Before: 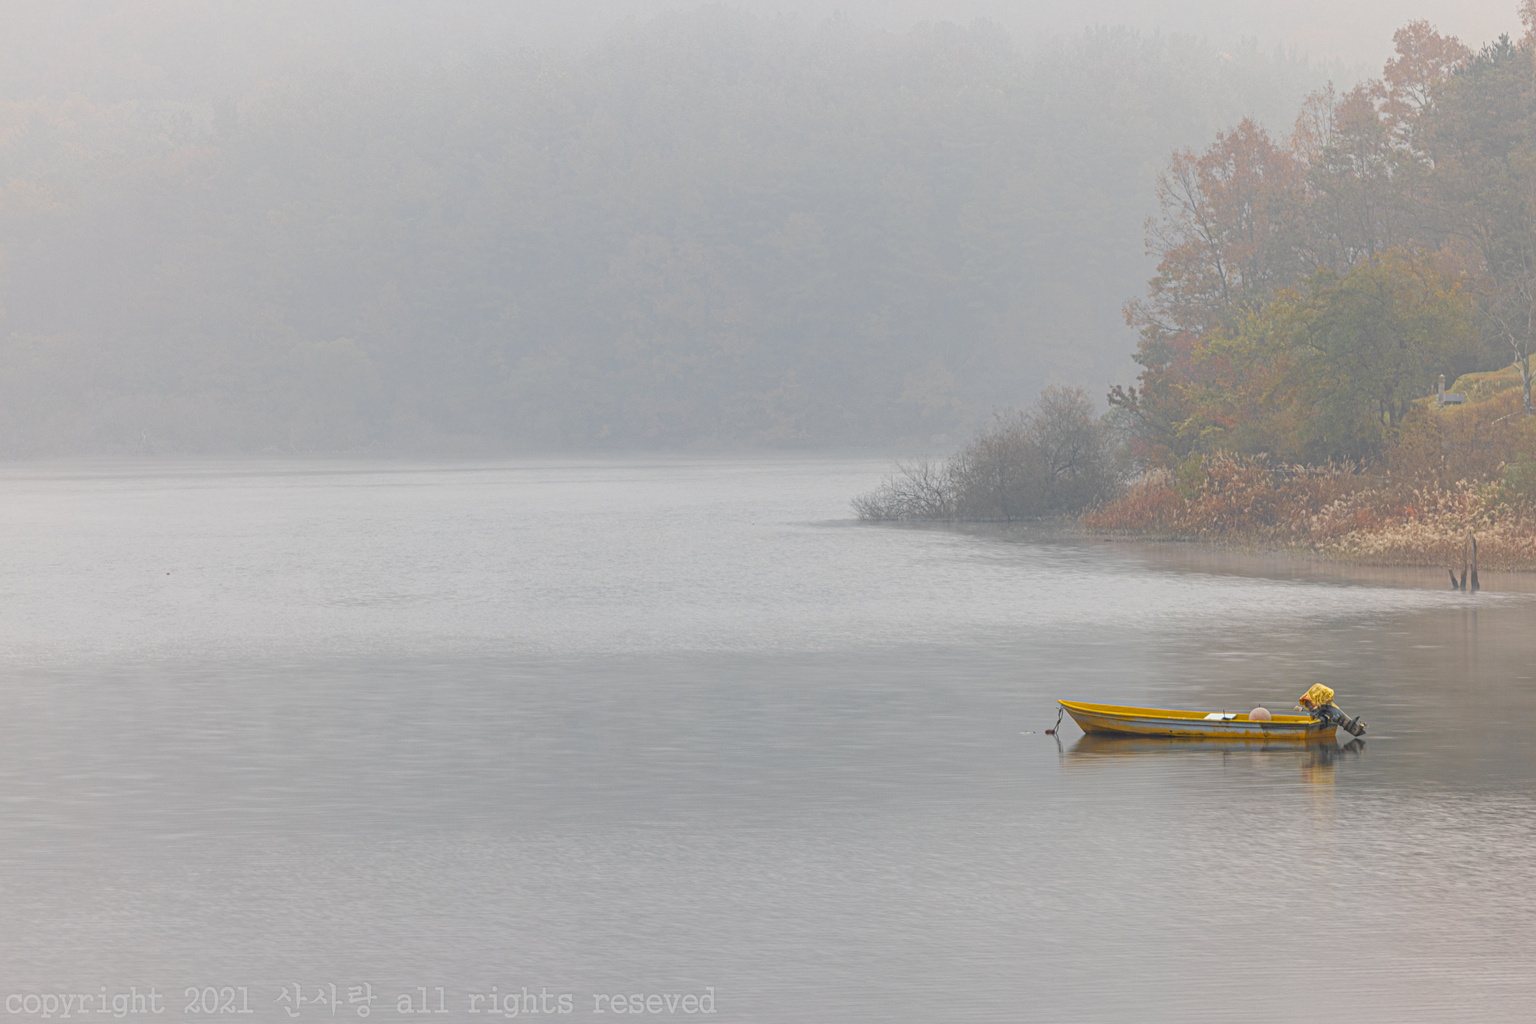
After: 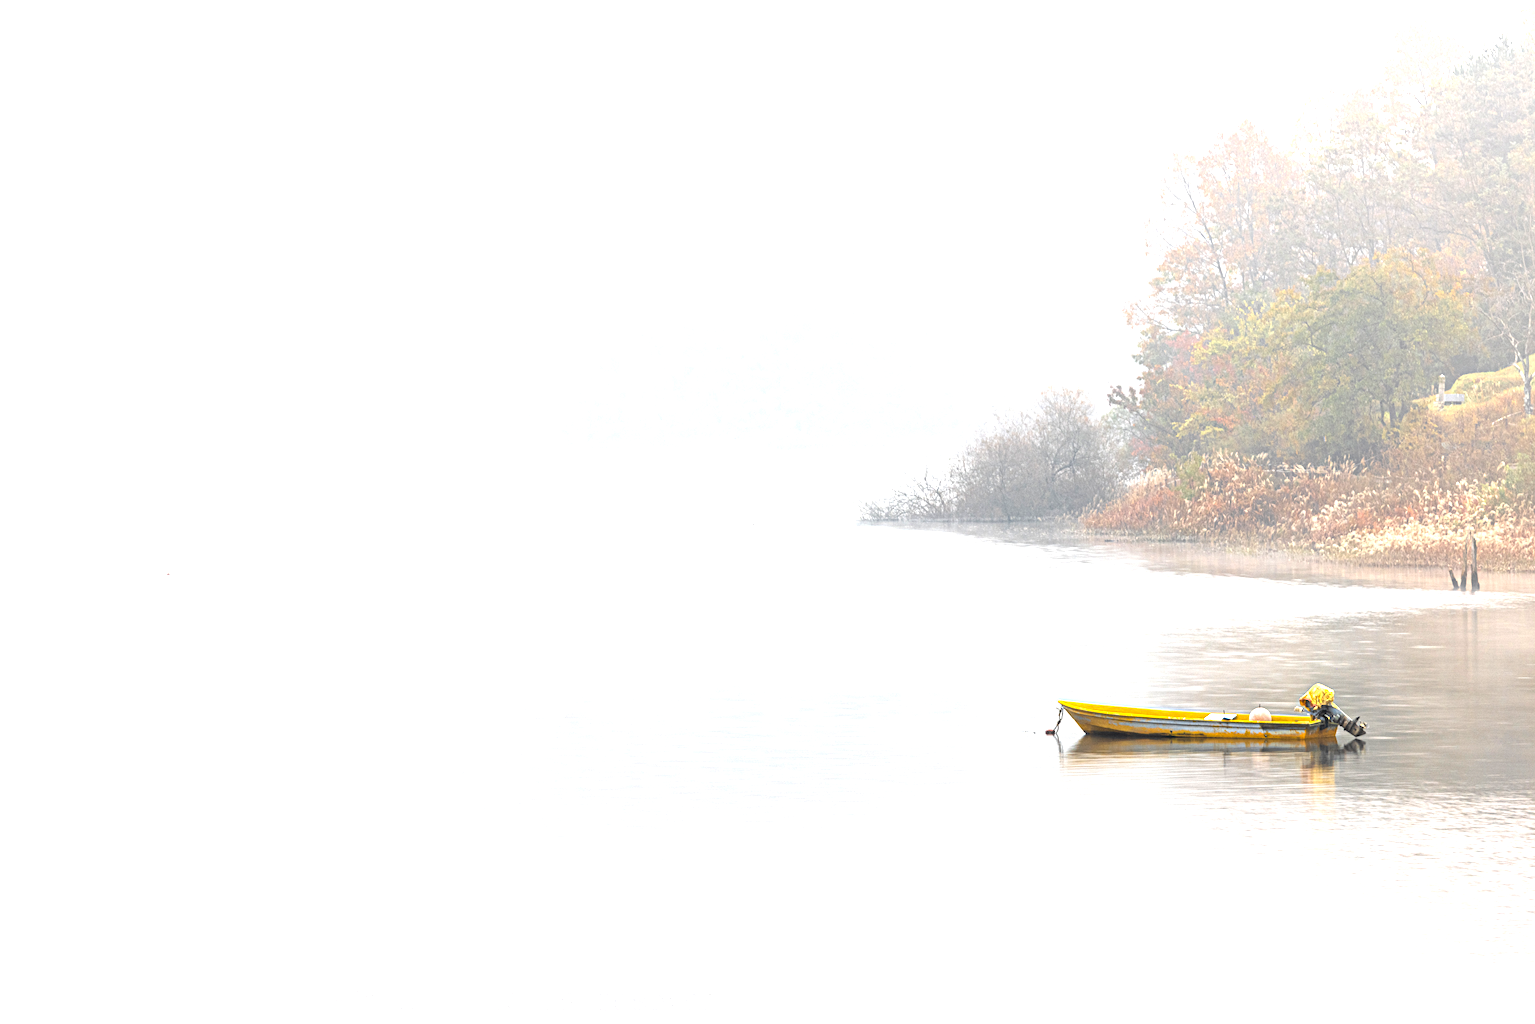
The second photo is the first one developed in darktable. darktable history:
levels: levels [0.129, 0.519, 0.867]
exposure: exposure 1.061 EV, compensate highlight preservation false
